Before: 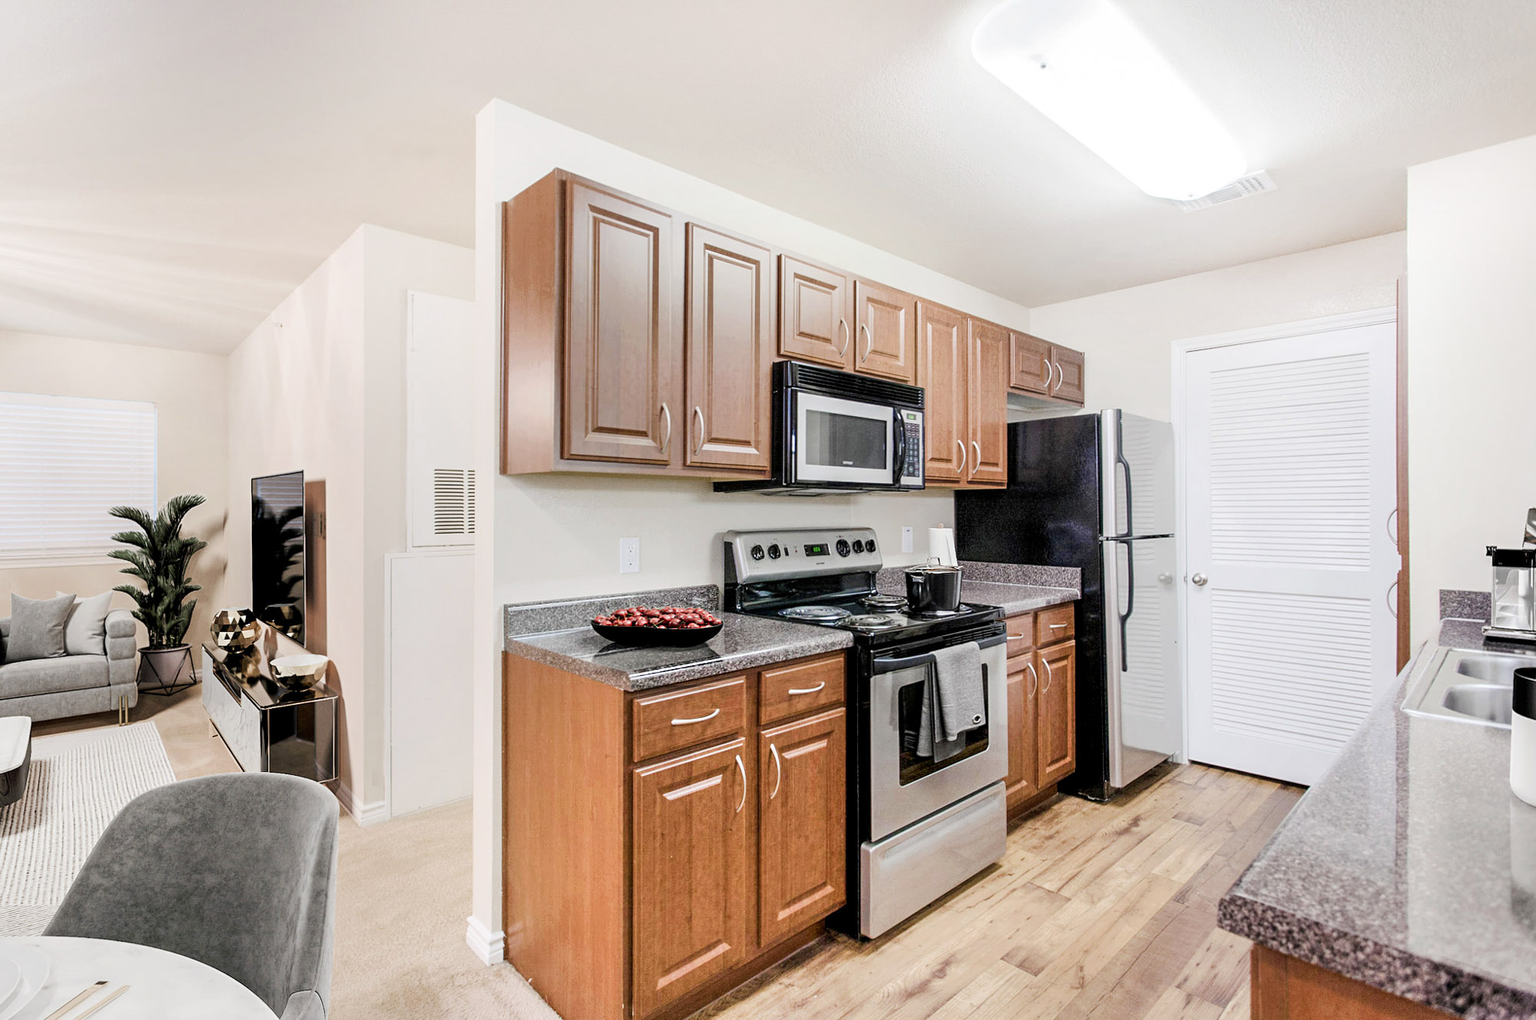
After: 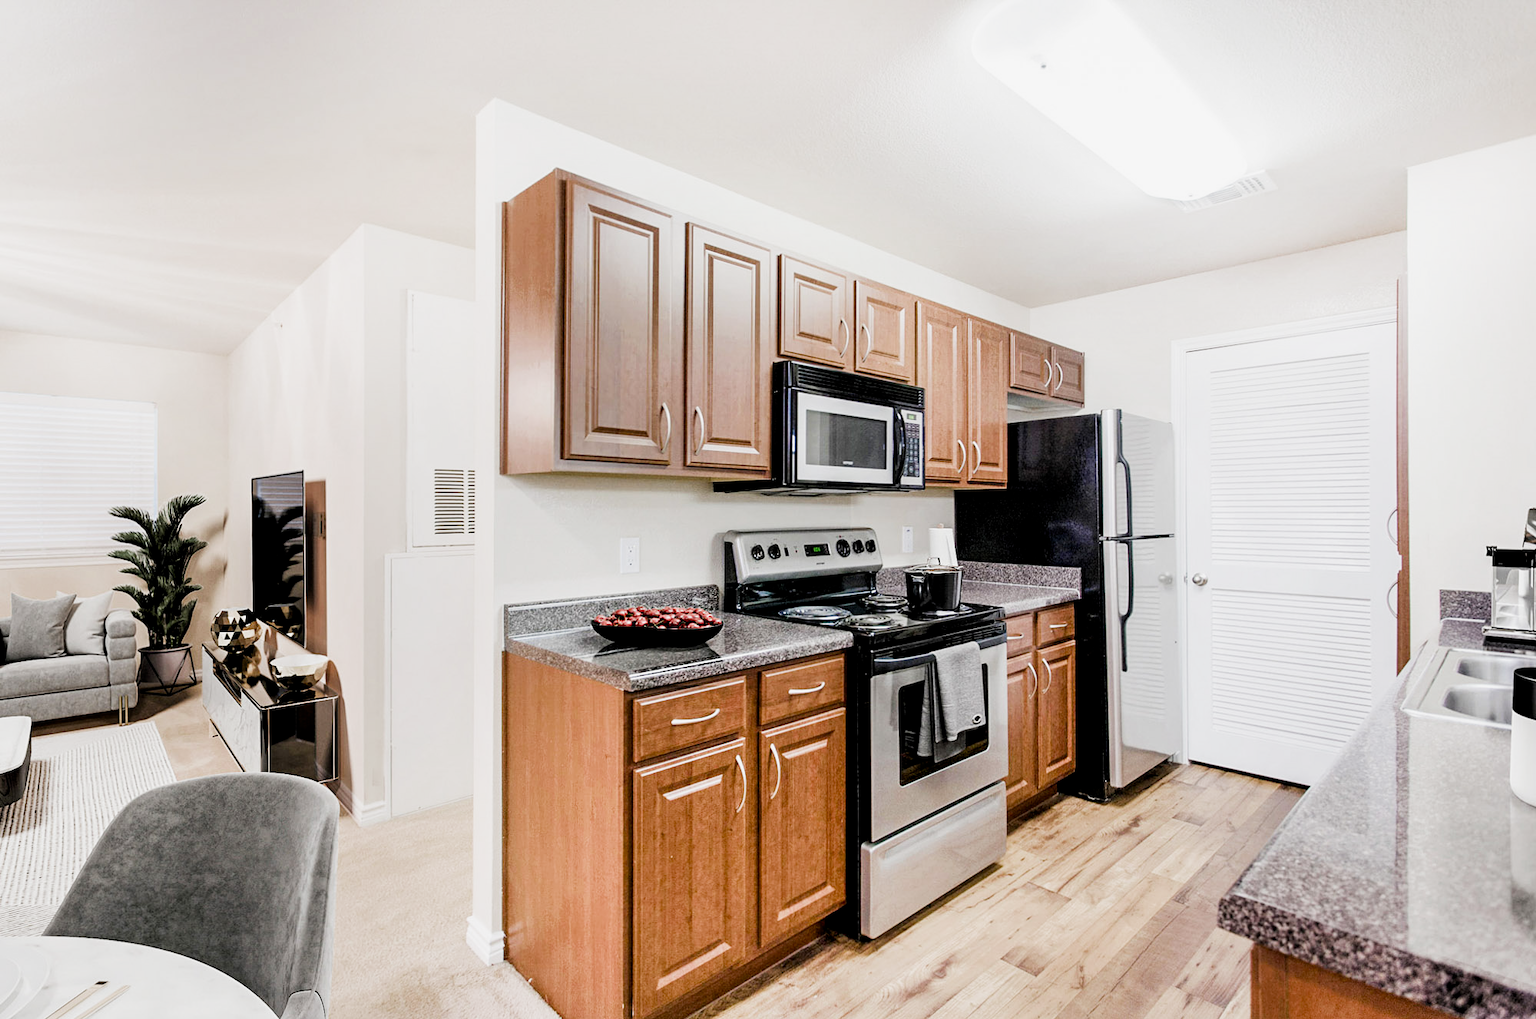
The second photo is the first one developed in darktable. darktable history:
exposure: black level correction 0.004, exposure 0.016 EV, compensate highlight preservation false
filmic rgb: middle gray luminance 21.72%, black relative exposure -14.01 EV, white relative exposure 2.97 EV, target black luminance 0%, hardness 8.78, latitude 59.91%, contrast 1.21, highlights saturation mix 4.39%, shadows ↔ highlights balance 41.61%, color science v4 (2020), iterations of high-quality reconstruction 0
